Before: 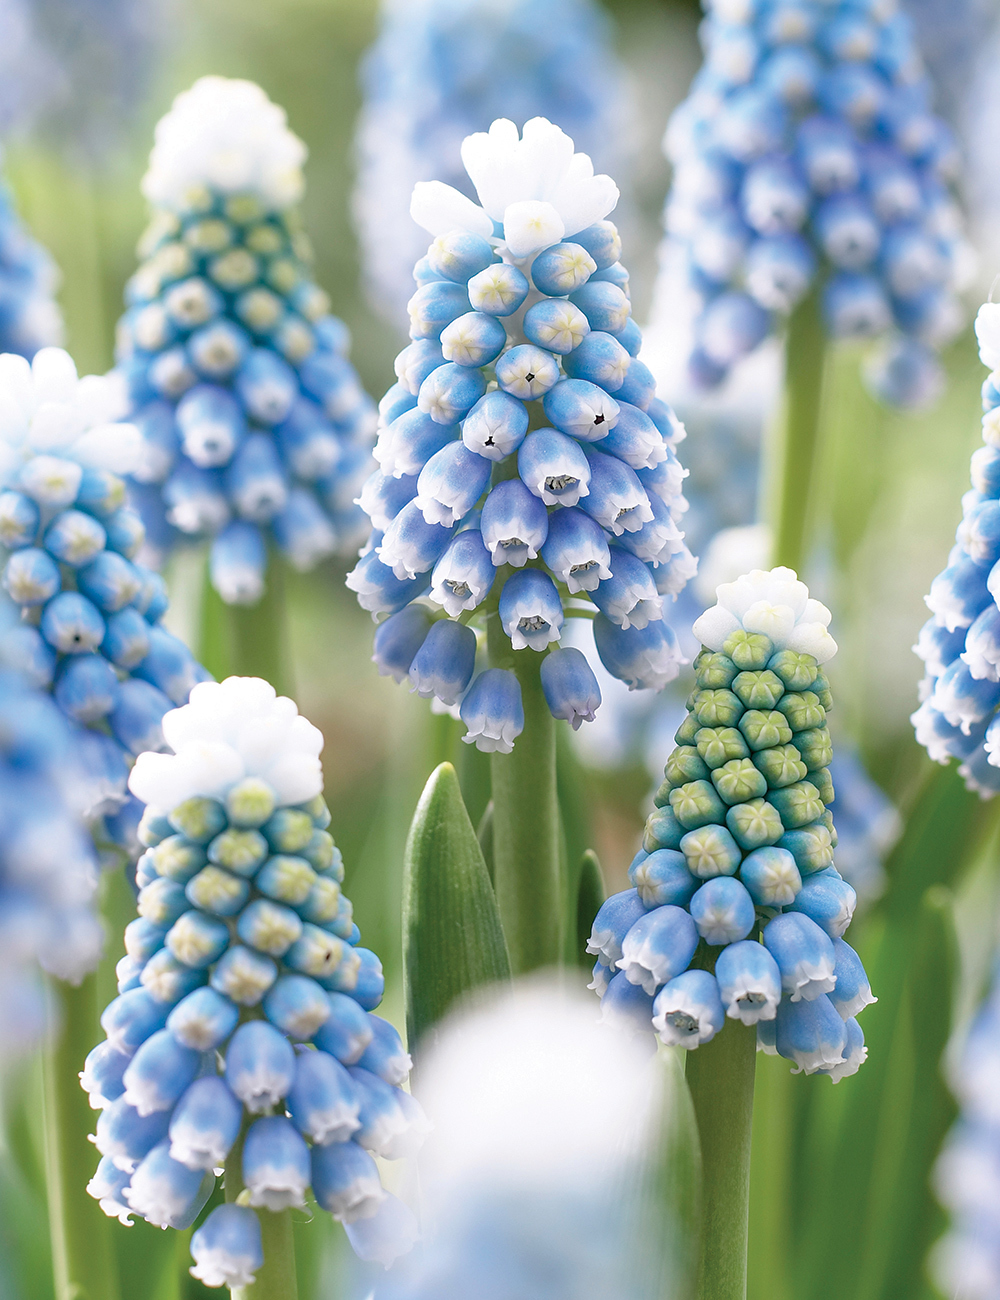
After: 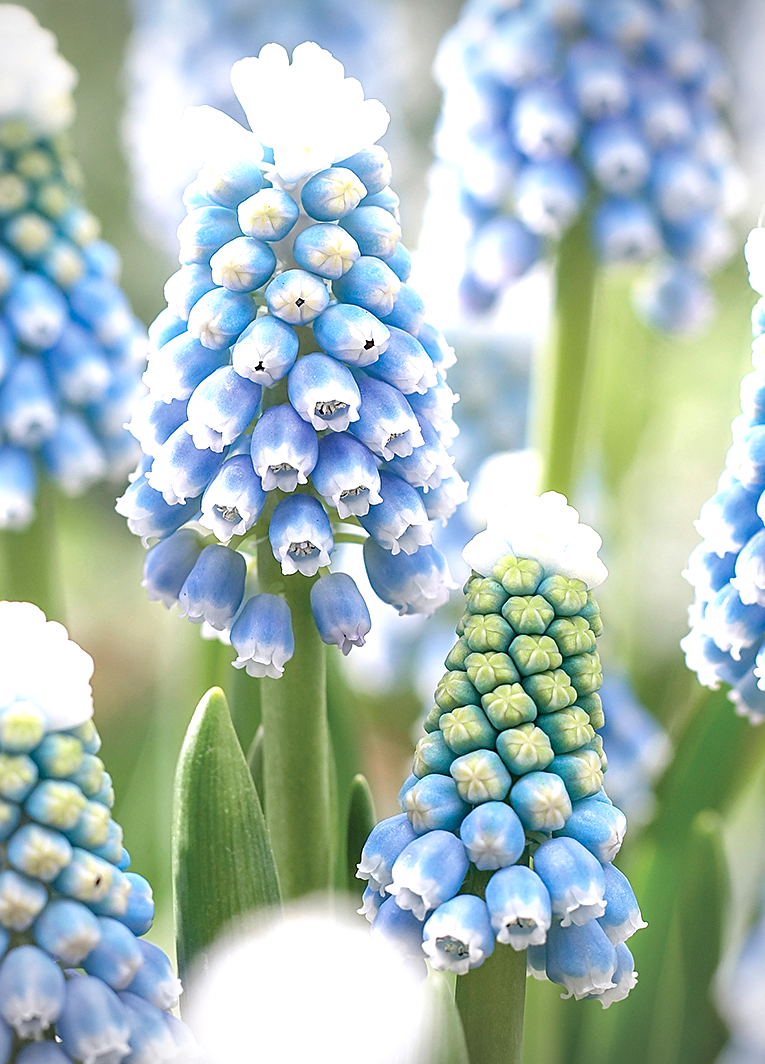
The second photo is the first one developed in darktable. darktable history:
crop: left 23.095%, top 5.827%, bottom 11.854%
vignetting: unbound false
exposure: exposure 0.515 EV, compensate highlight preservation false
sharpen: on, module defaults
